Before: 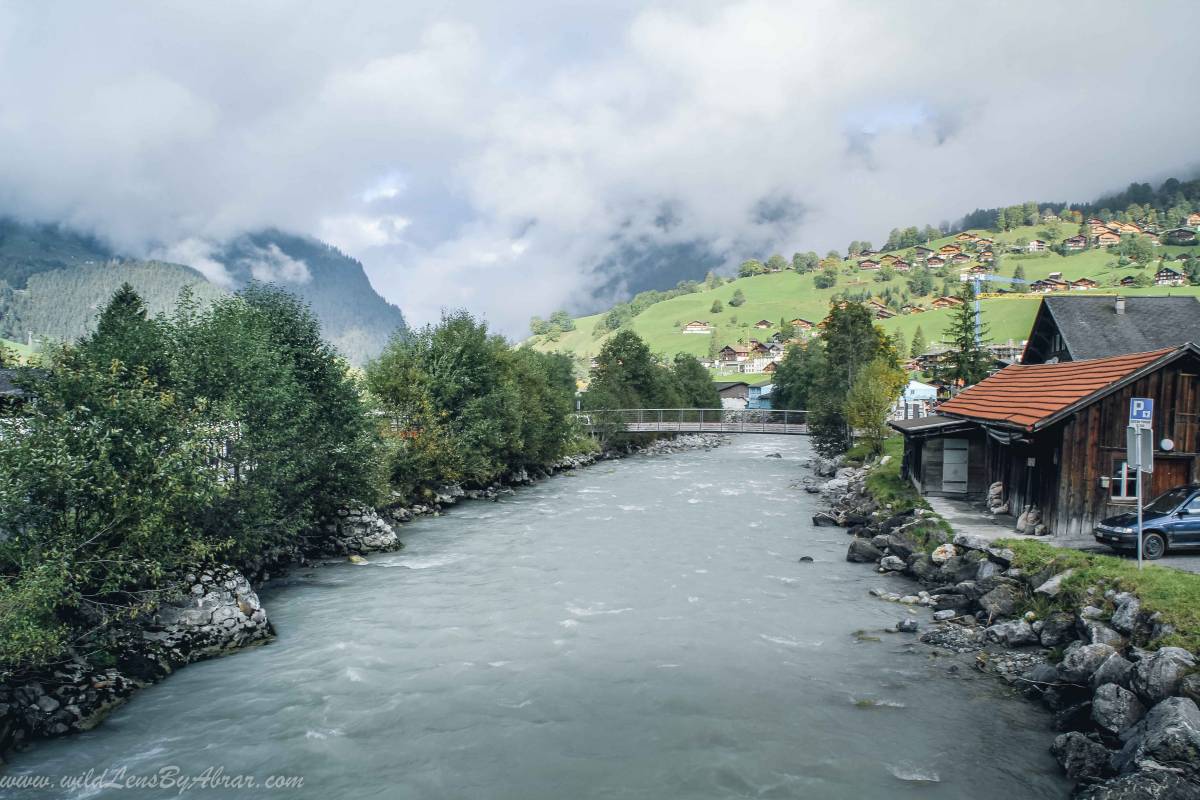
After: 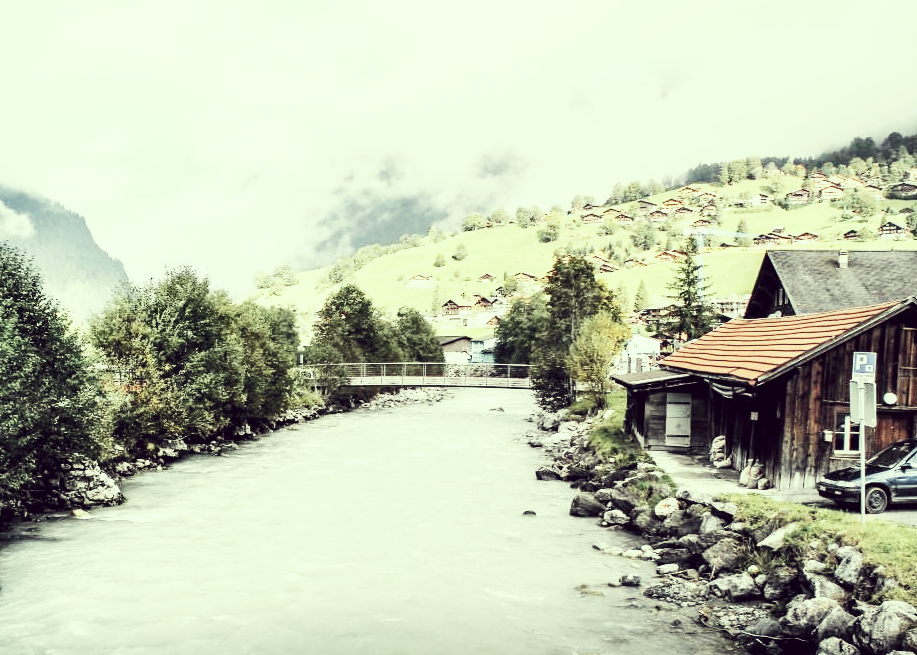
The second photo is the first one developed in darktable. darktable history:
exposure: compensate highlight preservation false
base curve: curves: ch0 [(0, 0) (0.007, 0.004) (0.027, 0.03) (0.046, 0.07) (0.207, 0.54) (0.442, 0.872) (0.673, 0.972) (1, 1)], preserve colors none
tone curve: curves: ch0 [(0, 0) (0.004, 0.001) (0.133, 0.112) (0.325, 0.362) (0.832, 0.893) (1, 1)], color space Lab, linked channels, preserve colors none
shadows and highlights: radius 264.75, soften with gaussian
crop: left 23.095%, top 5.827%, bottom 11.854%
white balance: red 1.123, blue 0.83
color correction: highlights a* -20.17, highlights b* 20.27, shadows a* 20.03, shadows b* -20.46, saturation 0.43
